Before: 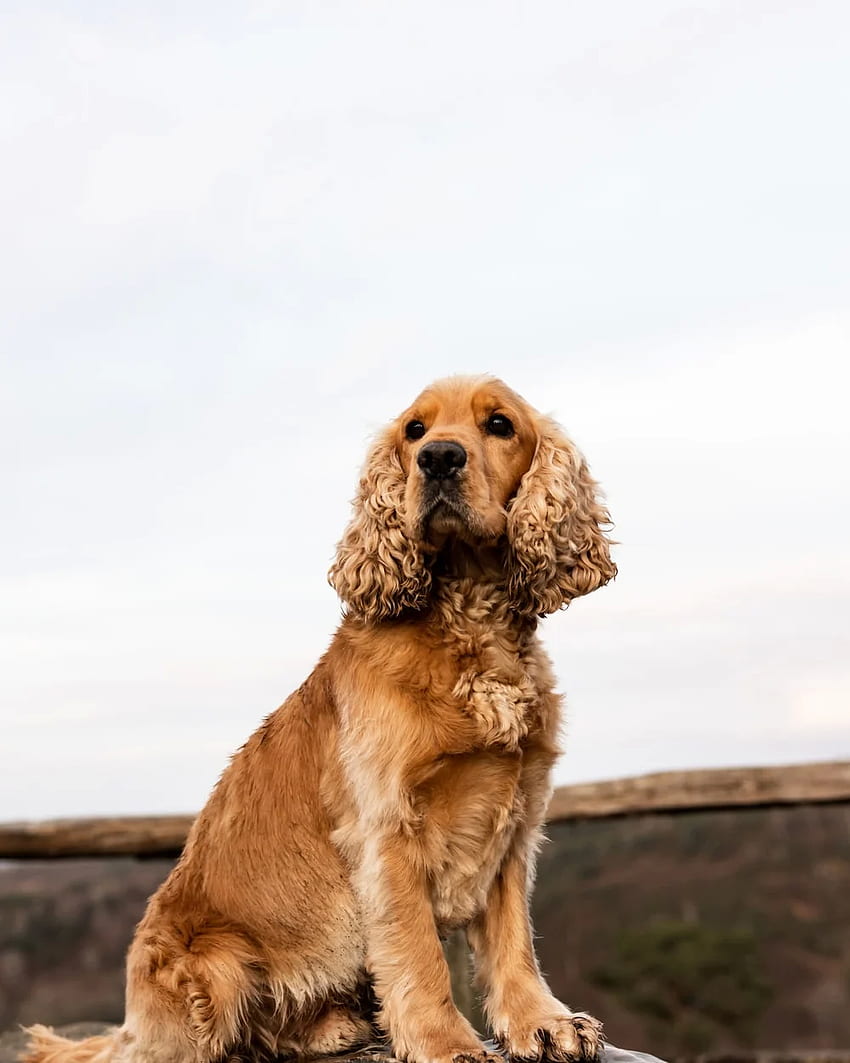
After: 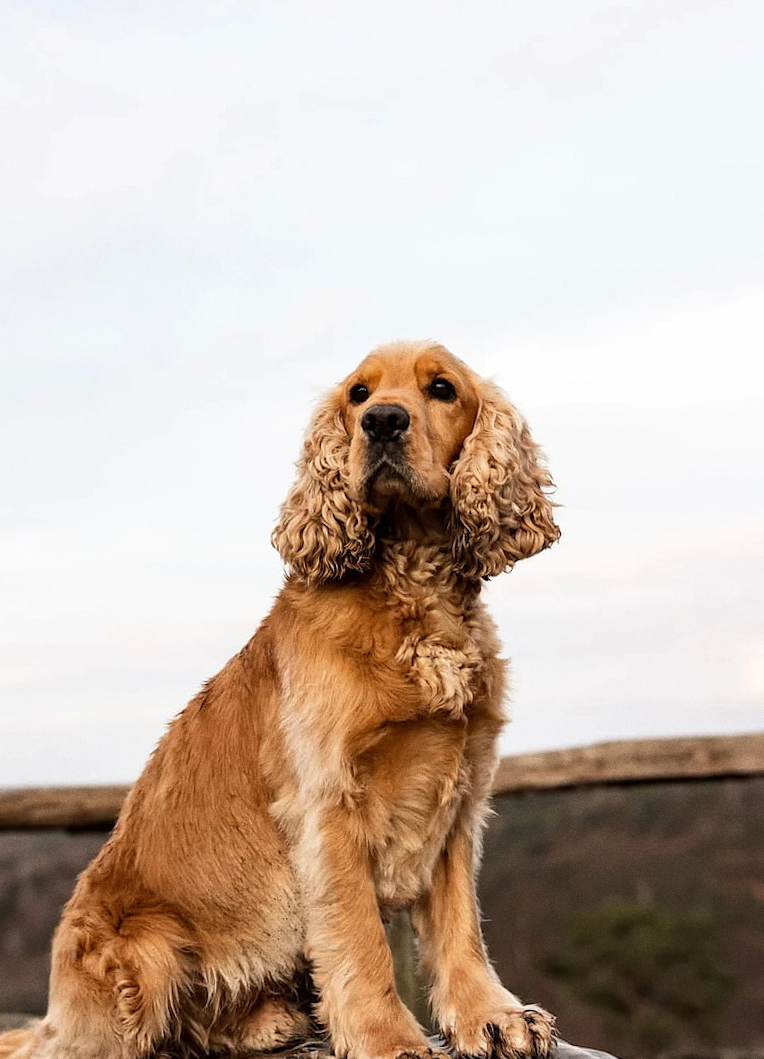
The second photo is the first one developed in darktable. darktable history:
crop and rotate: left 3.238%
rotate and perspective: rotation 0.215°, lens shift (vertical) -0.139, crop left 0.069, crop right 0.939, crop top 0.002, crop bottom 0.996
grain: coarseness 7.08 ISO, strength 21.67%, mid-tones bias 59.58%
